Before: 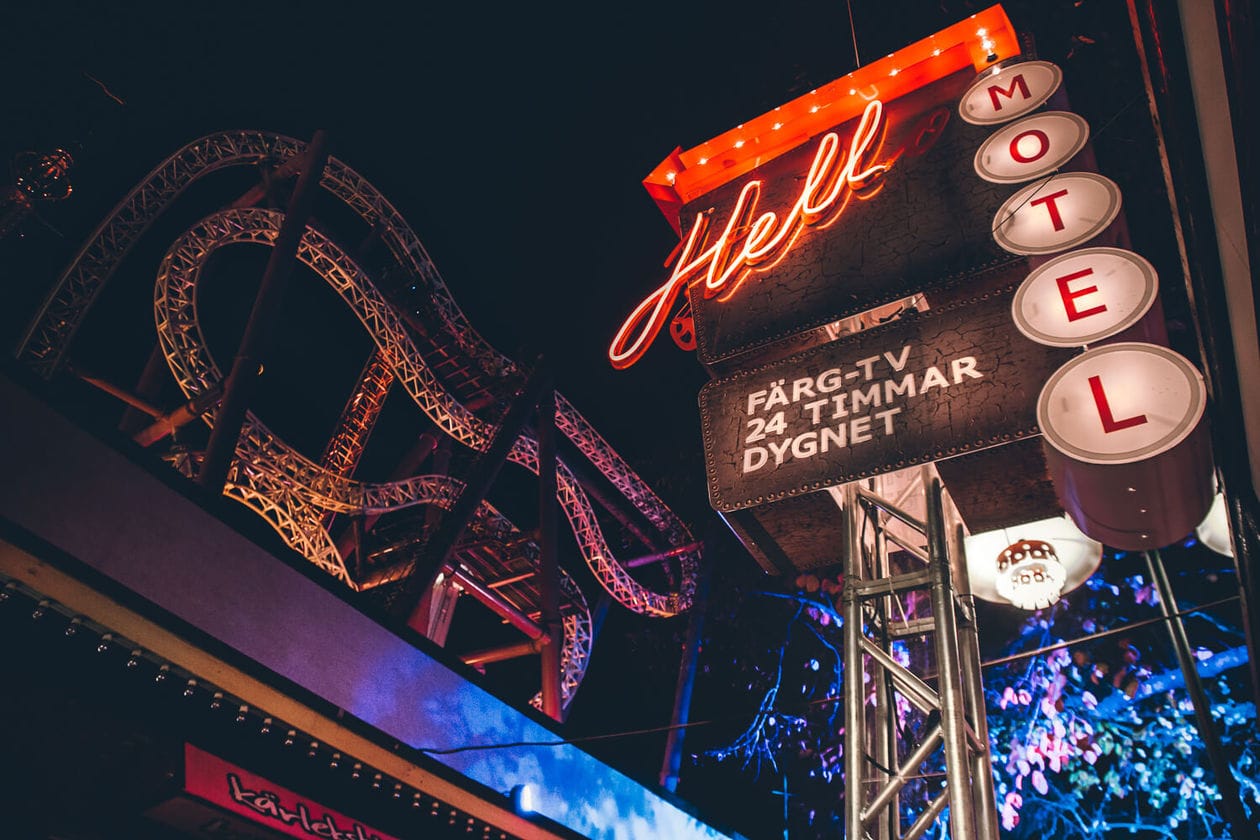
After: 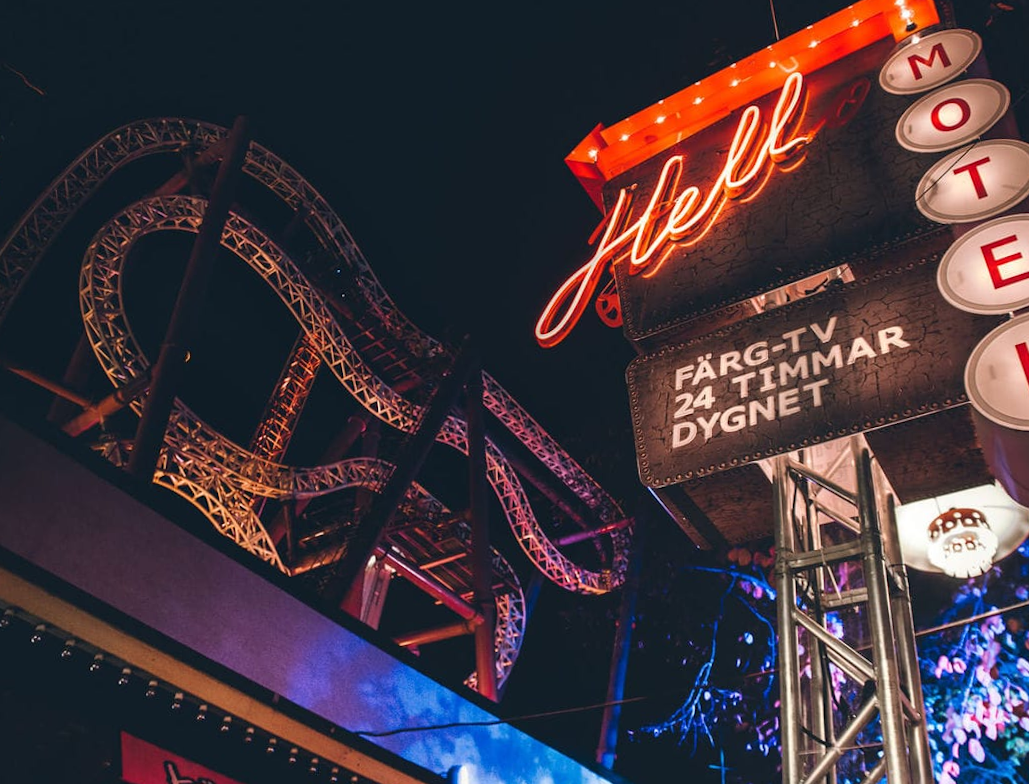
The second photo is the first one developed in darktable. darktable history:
crop and rotate: angle 1.4°, left 4.142%, top 0.903%, right 11.158%, bottom 2.381%
